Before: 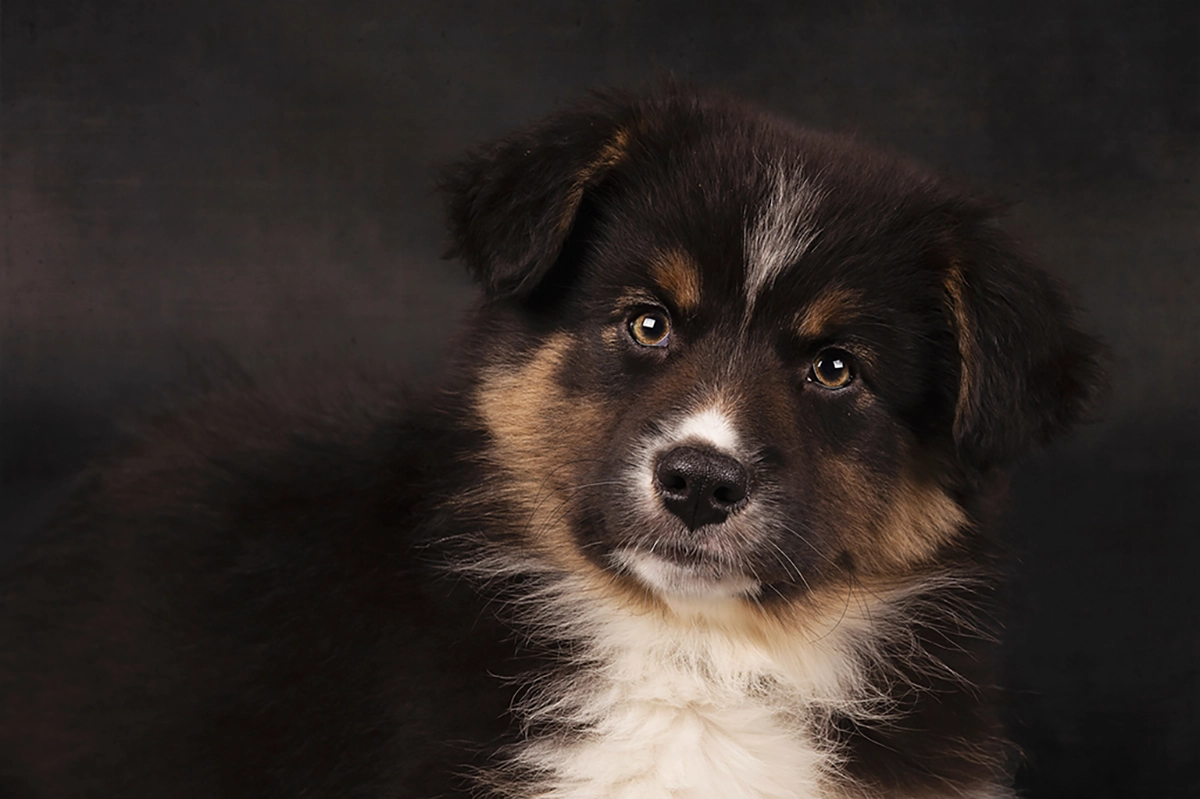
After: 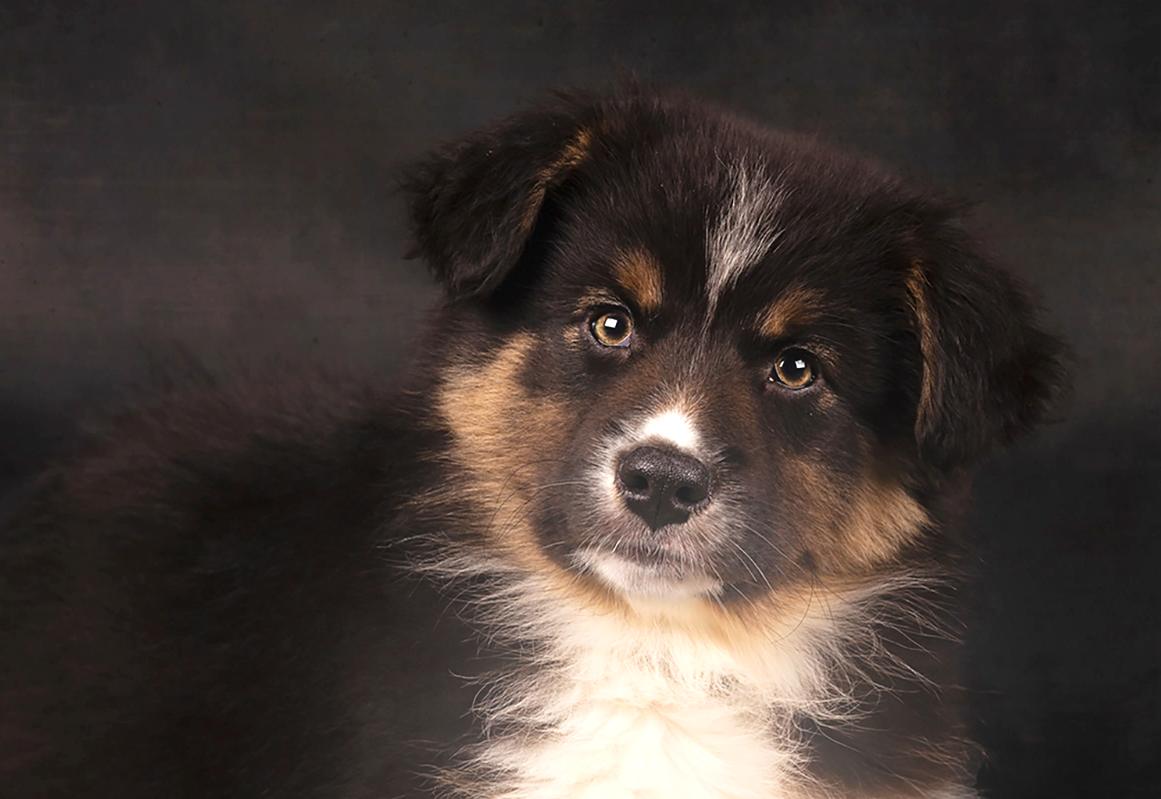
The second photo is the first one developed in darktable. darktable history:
exposure: black level correction 0.001, exposure 0.5 EV, compensate exposure bias true, compensate highlight preservation false
bloom: size 38%, threshold 95%, strength 30%
crop and rotate: left 3.238%
